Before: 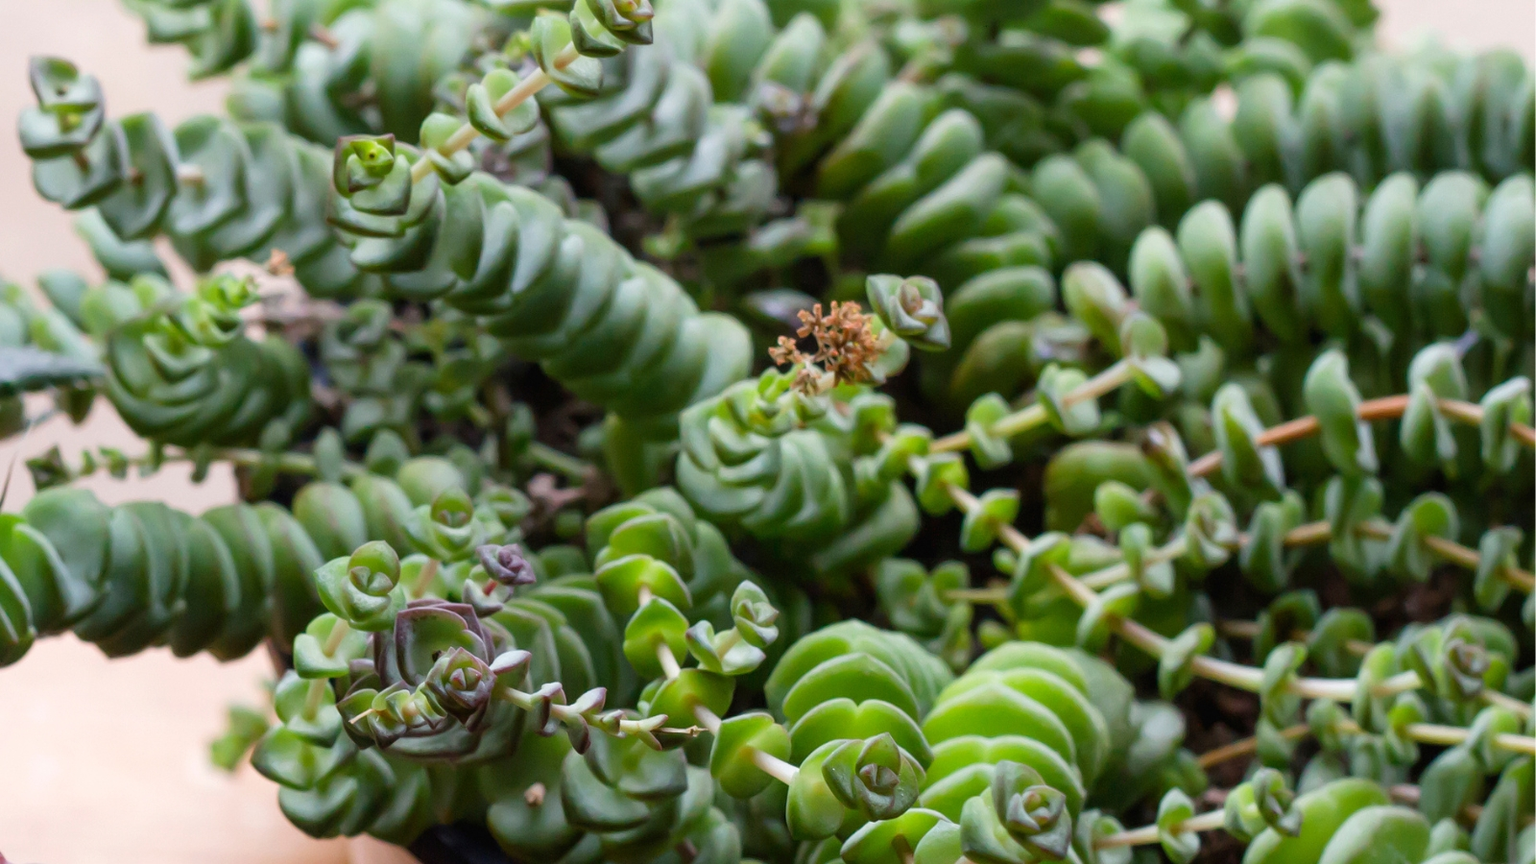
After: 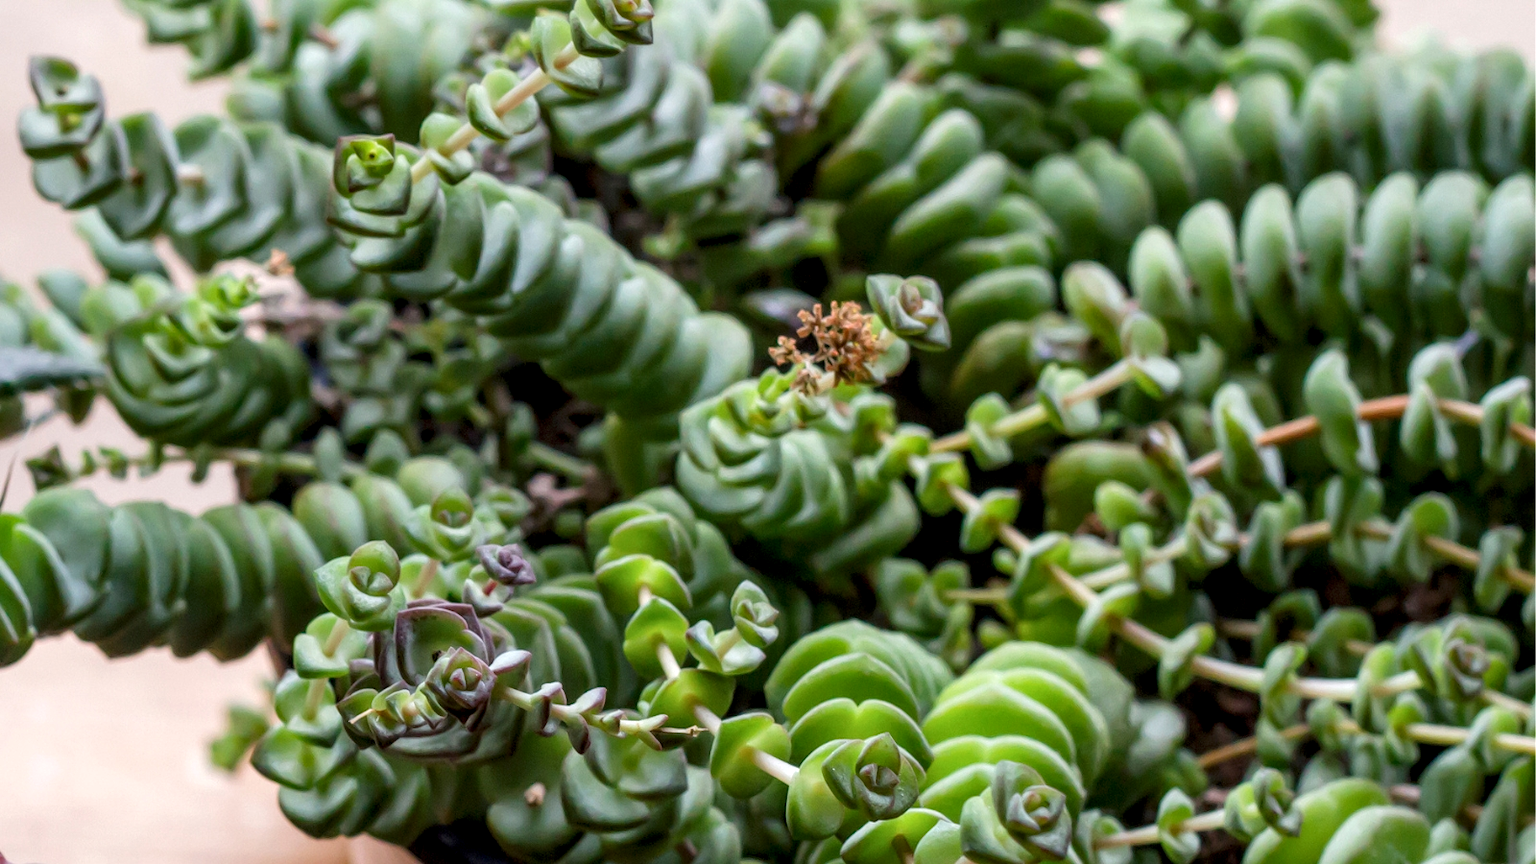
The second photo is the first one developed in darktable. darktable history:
shadows and highlights: shadows 25, highlights -25
local contrast: detail 142%
